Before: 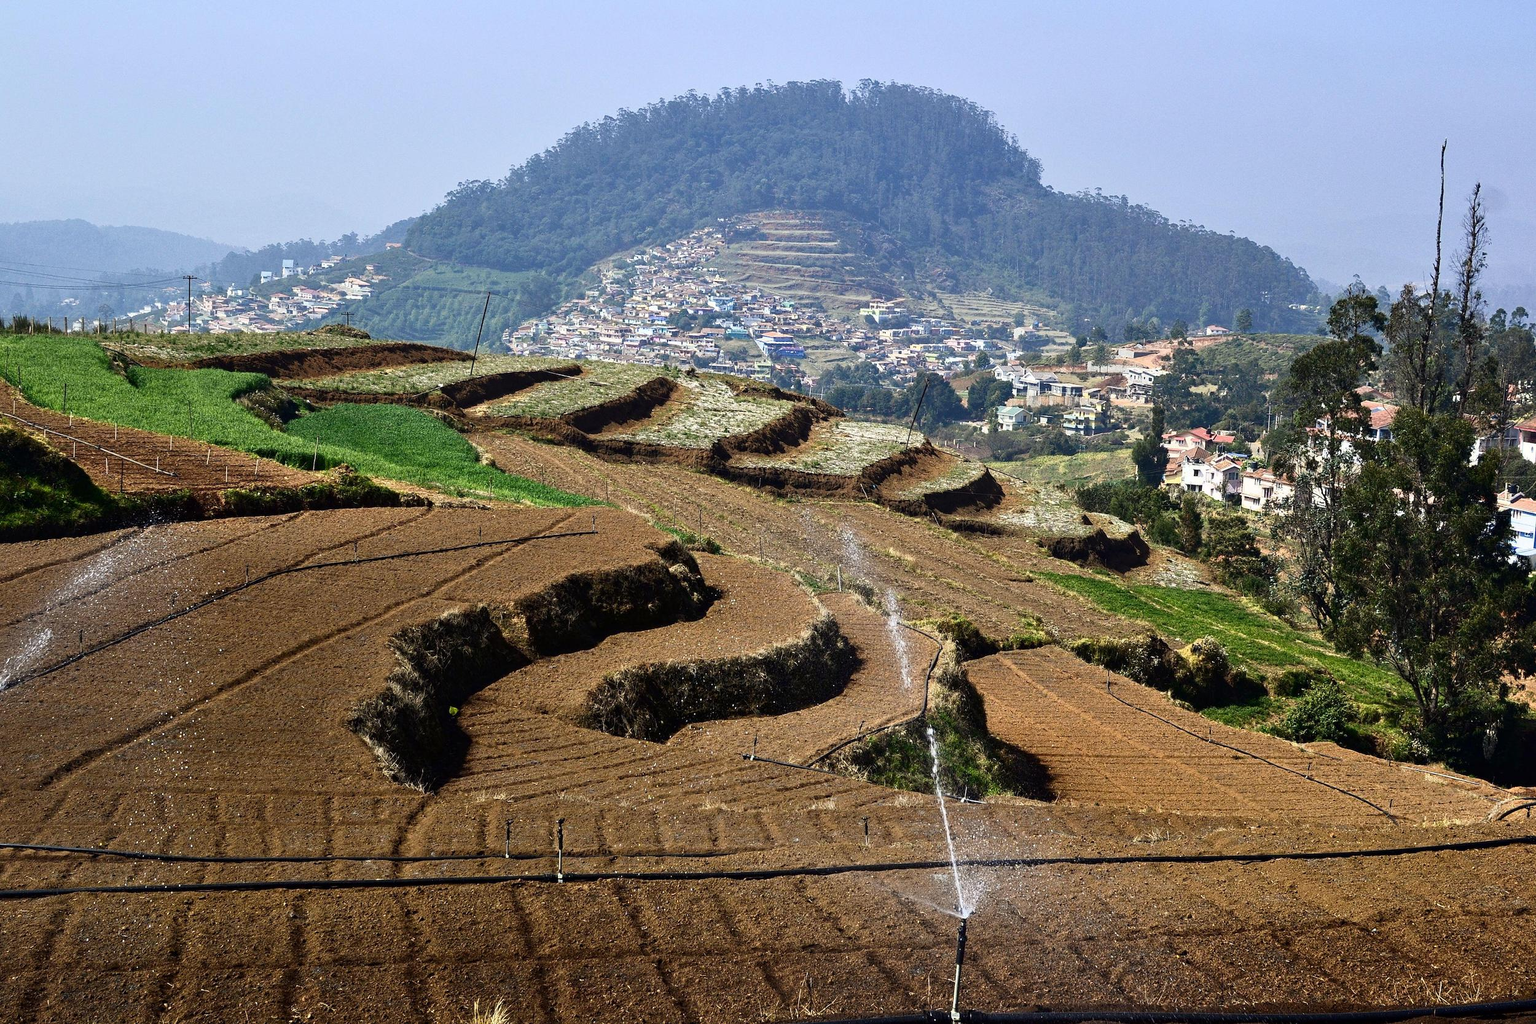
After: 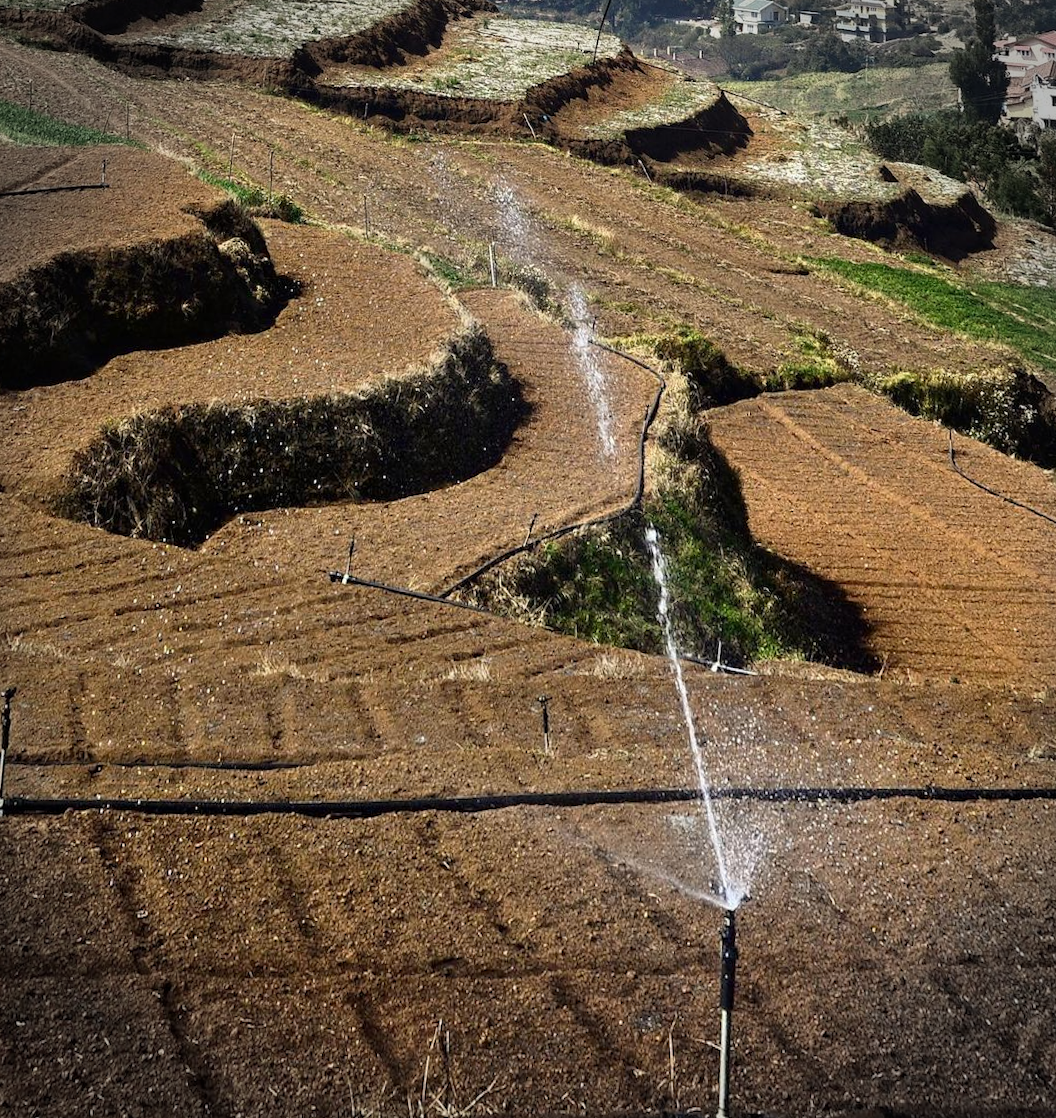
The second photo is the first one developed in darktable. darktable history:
vignetting: fall-off start 88.03%, fall-off radius 24.9%
crop and rotate: left 29.237%, top 31.152%, right 19.807%
rotate and perspective: rotation 0.72°, lens shift (vertical) -0.352, lens shift (horizontal) -0.051, crop left 0.152, crop right 0.859, crop top 0.019, crop bottom 0.964
